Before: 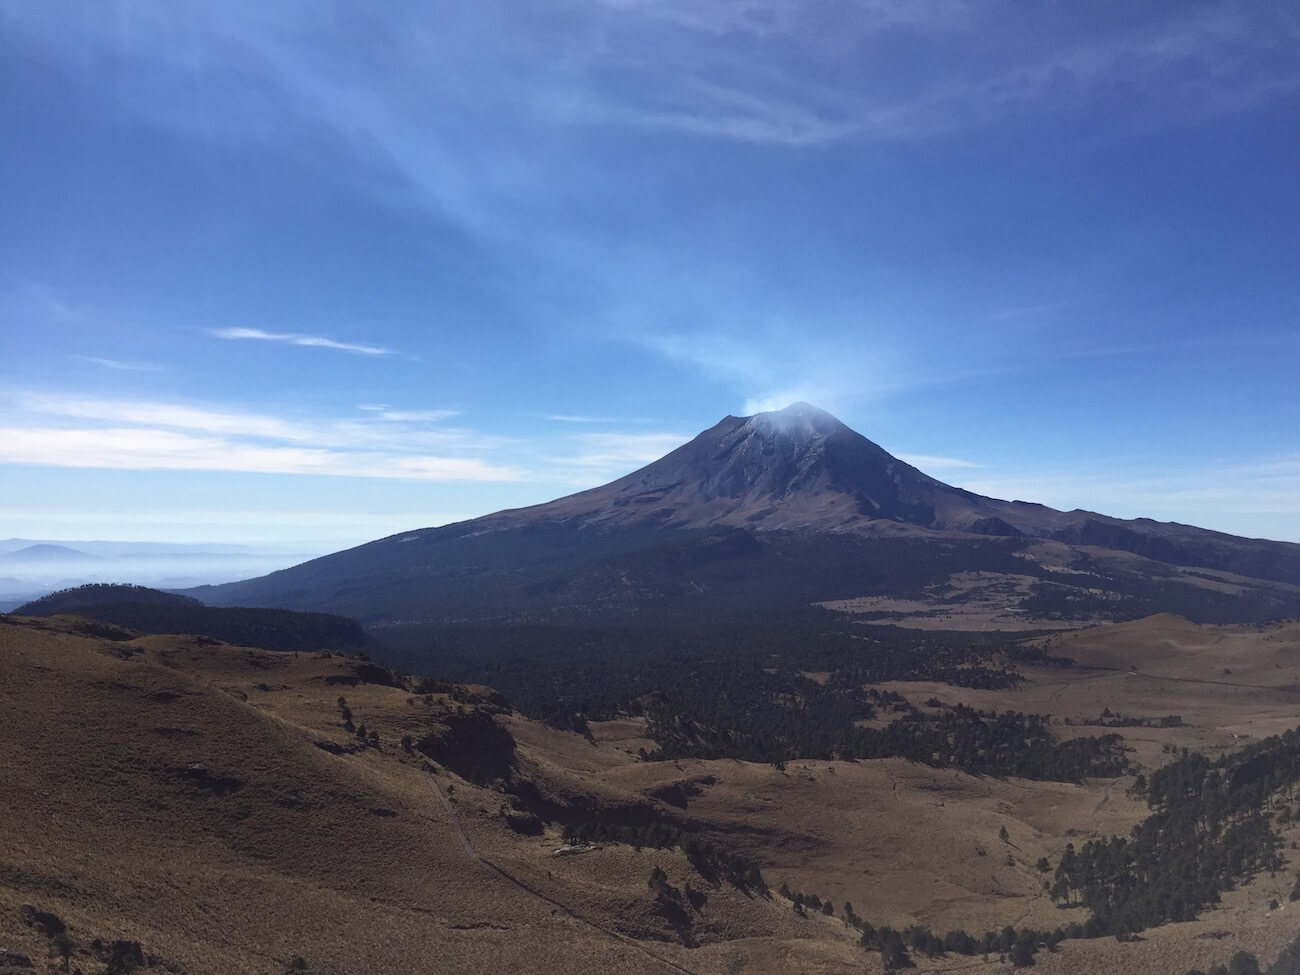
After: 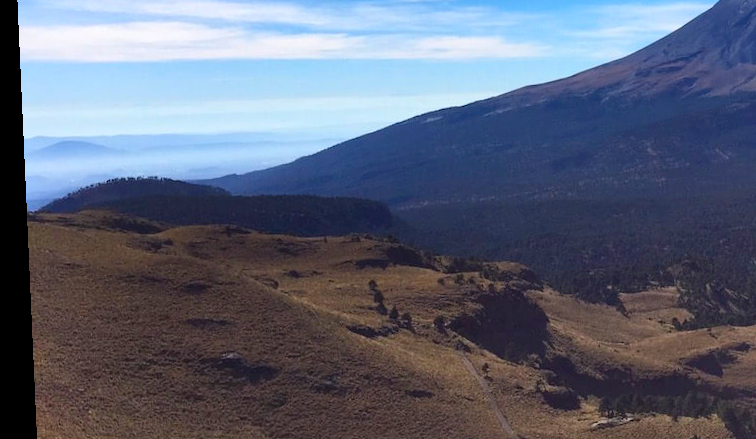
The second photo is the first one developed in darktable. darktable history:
shadows and highlights: low approximation 0.01, soften with gaussian
color balance rgb: linear chroma grading › global chroma 15%, perceptual saturation grading › global saturation 30%
crop: top 44.483%, right 43.593%, bottom 12.892%
rotate and perspective: rotation -2.56°, automatic cropping off
